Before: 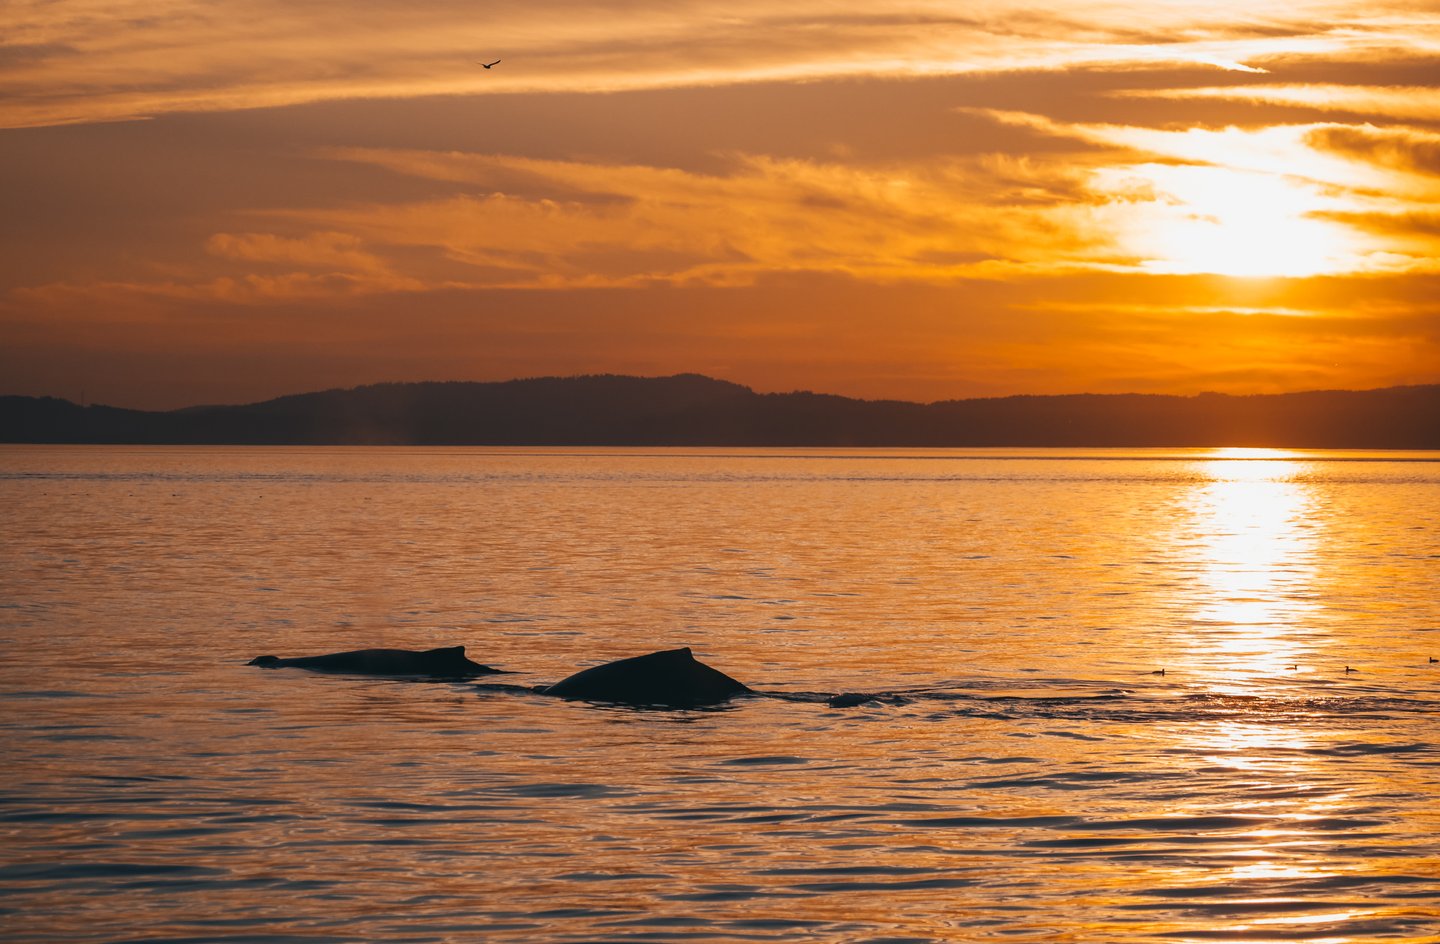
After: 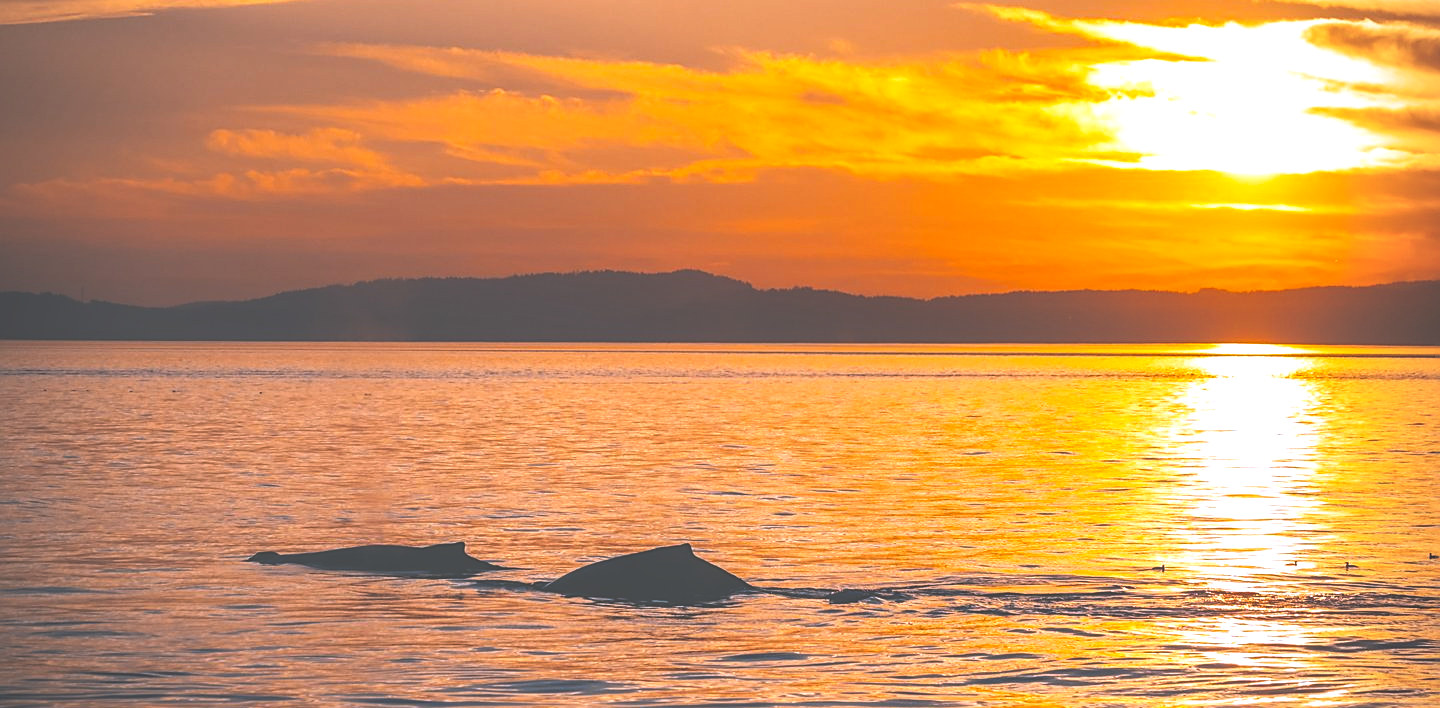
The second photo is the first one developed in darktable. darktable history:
crop: top 11.038%, bottom 13.962%
sharpen: on, module defaults
white balance: red 0.967, blue 1.119, emerald 0.756
tone curve: curves: ch0 [(0, 0) (0.004, 0.001) (0.133, 0.112) (0.325, 0.362) (0.832, 0.893) (1, 1)], color space Lab, linked channels, preserve colors none
exposure: black level correction -0.087, compensate highlight preservation false
color balance rgb: linear chroma grading › global chroma 9%, perceptual saturation grading › global saturation 36%, perceptual saturation grading › shadows 35%, perceptual brilliance grading › global brilliance 15%, perceptual brilliance grading › shadows -35%, global vibrance 15%
vignetting: fall-off radius 60.92%
local contrast: detail 130%
